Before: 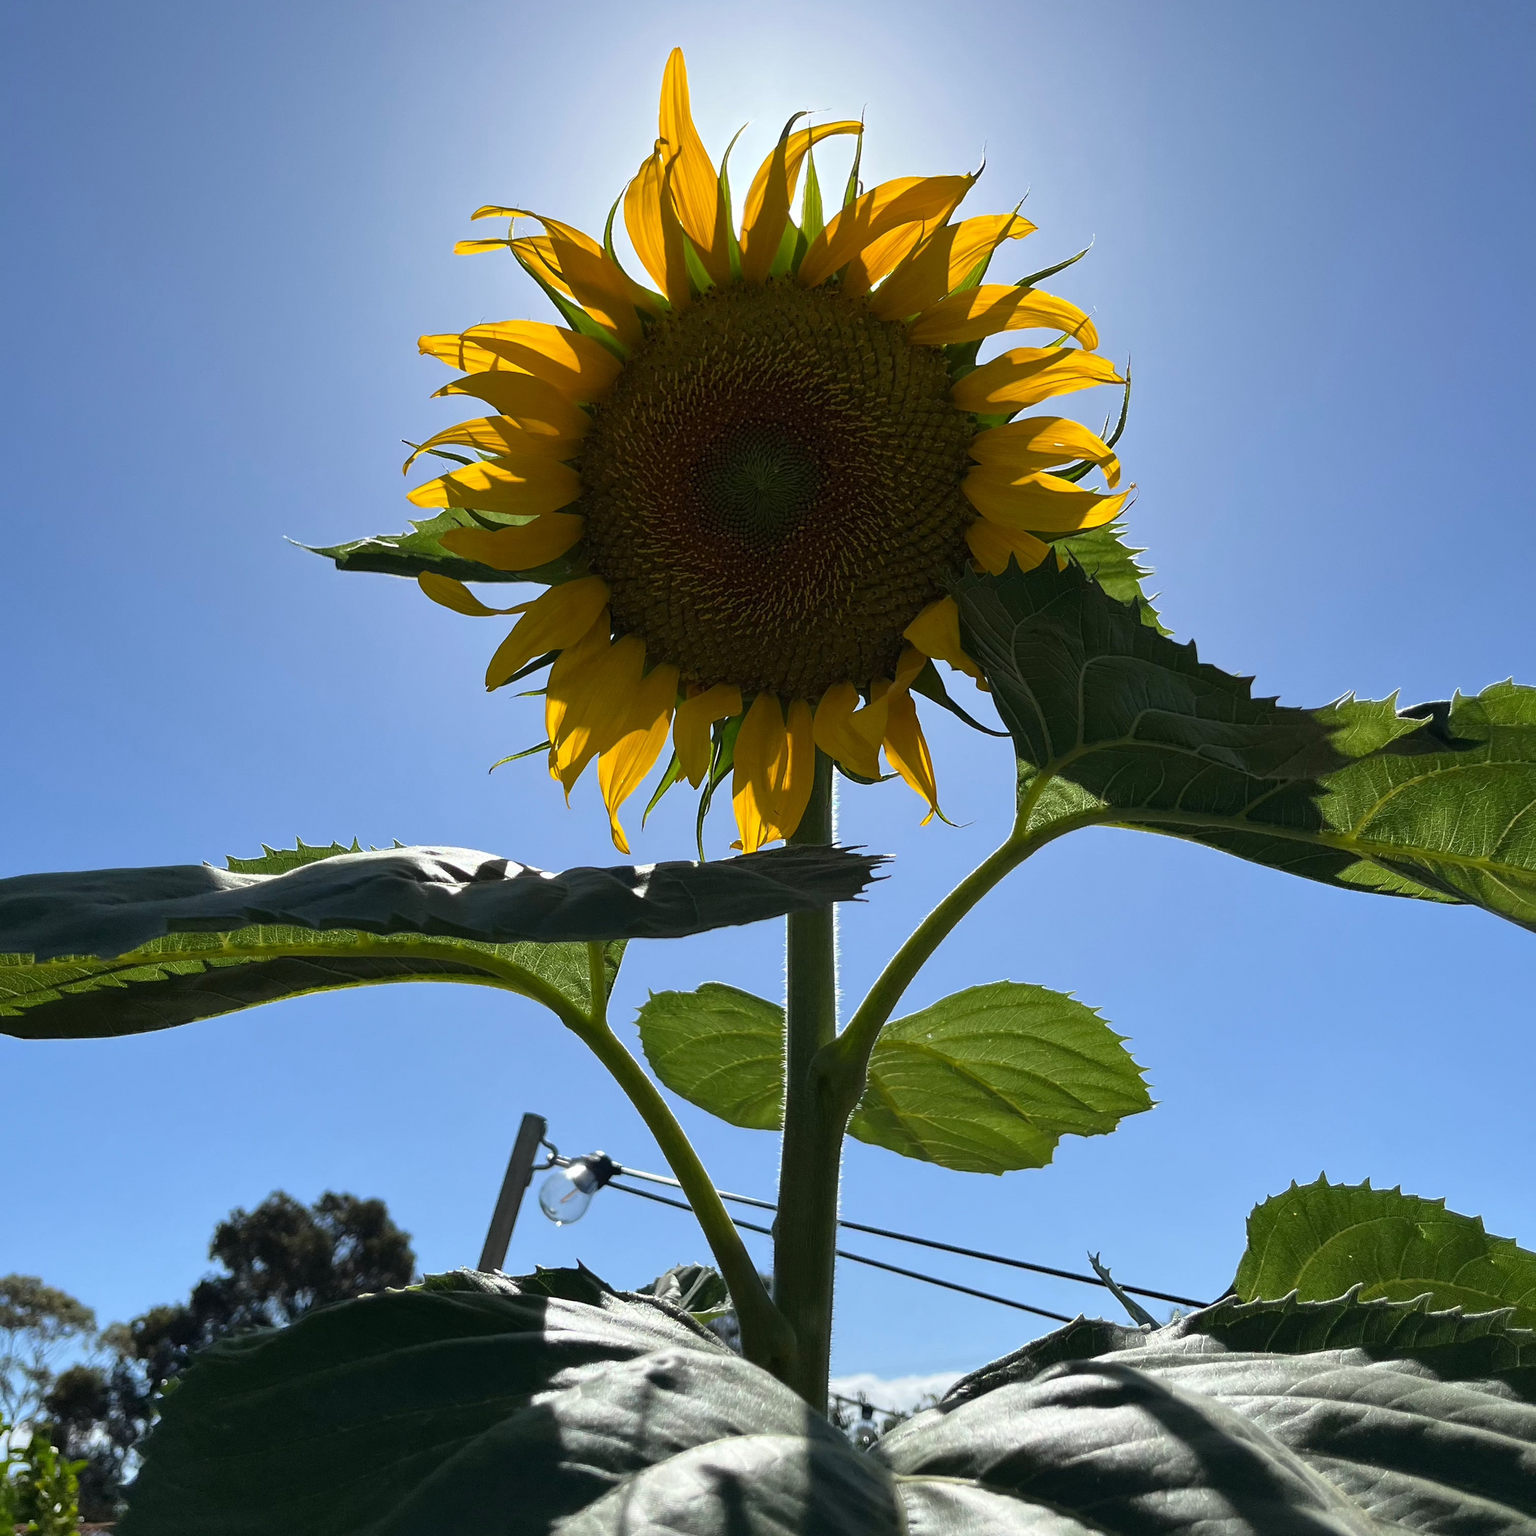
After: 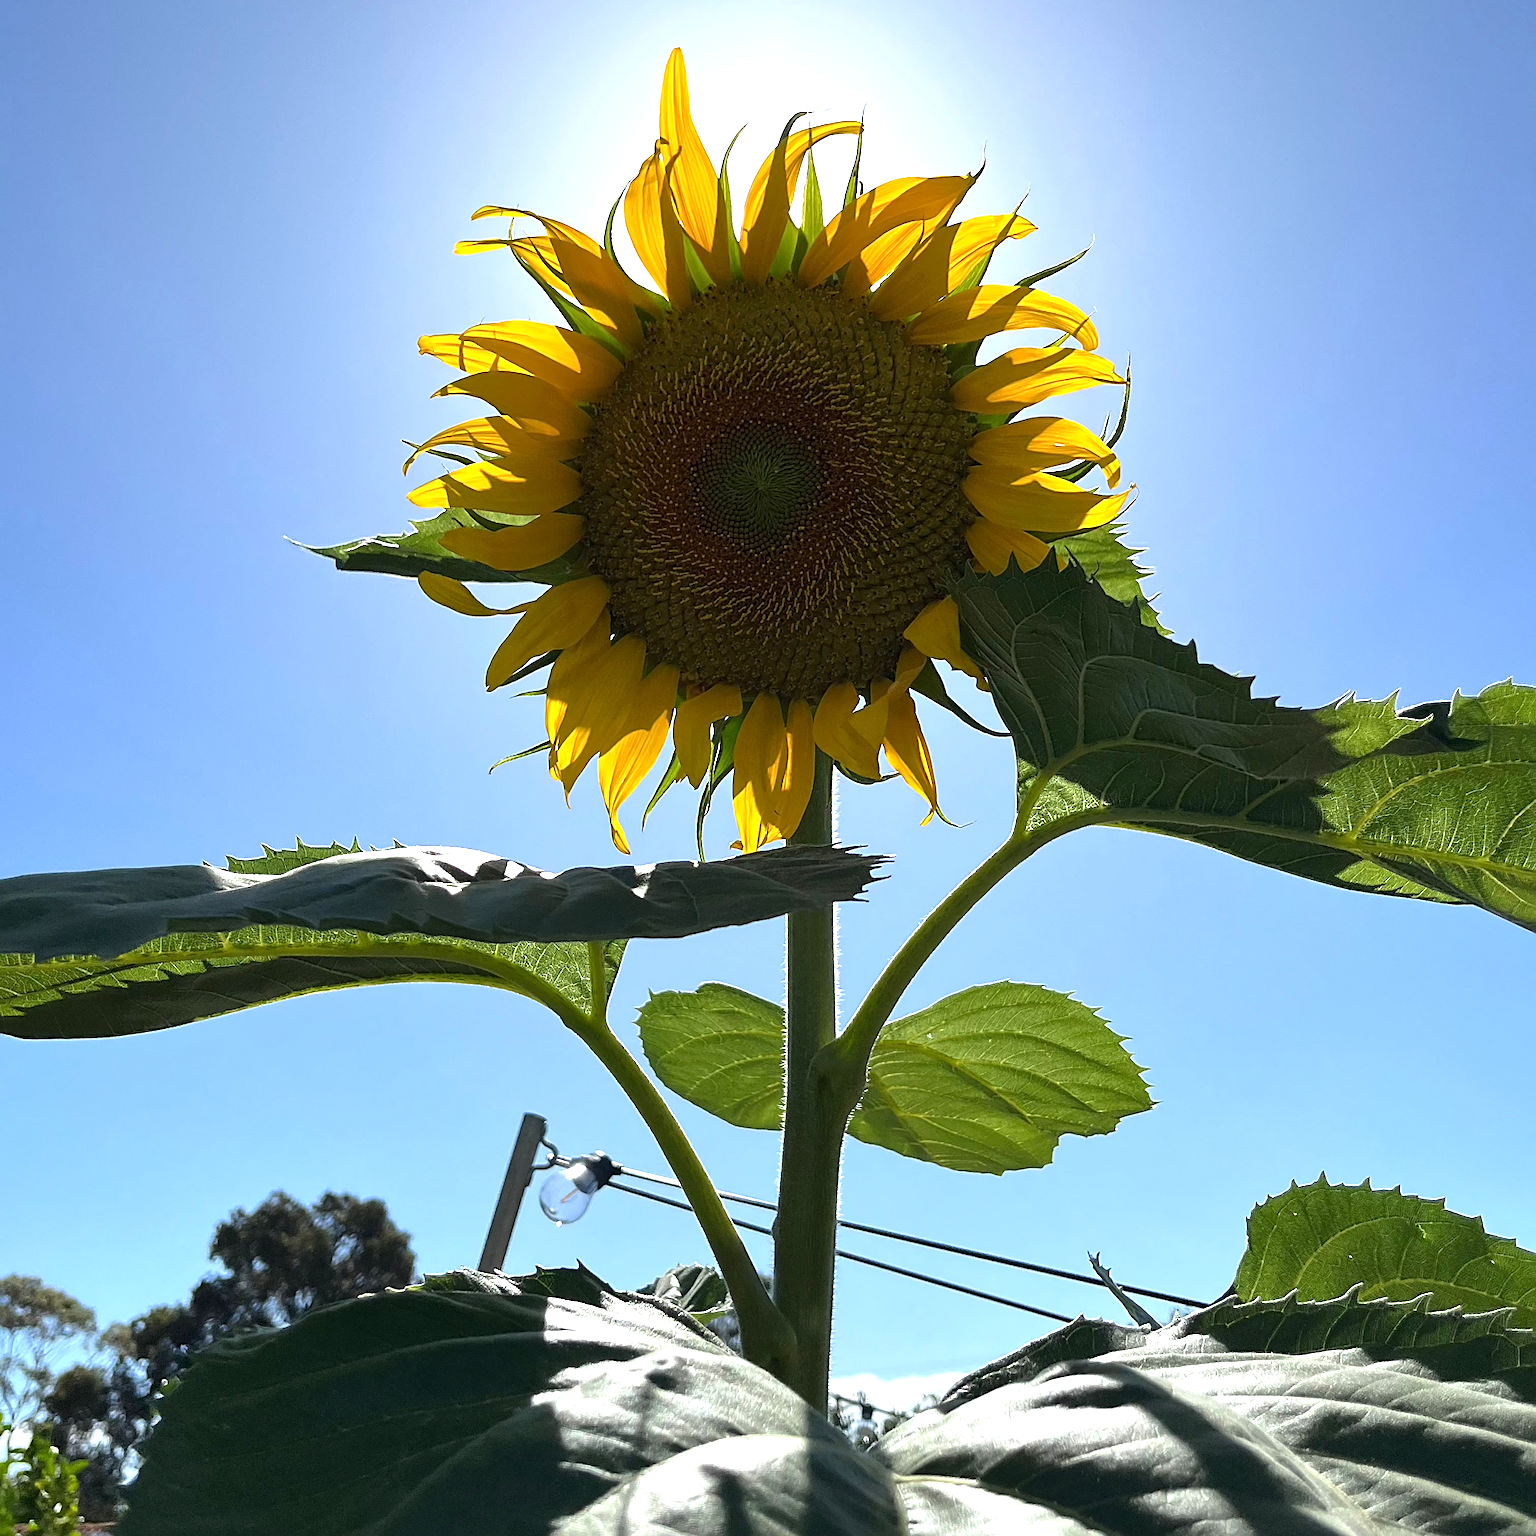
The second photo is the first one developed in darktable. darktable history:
sharpen: on, module defaults
exposure: exposure 0.694 EV, compensate exposure bias true, compensate highlight preservation false
